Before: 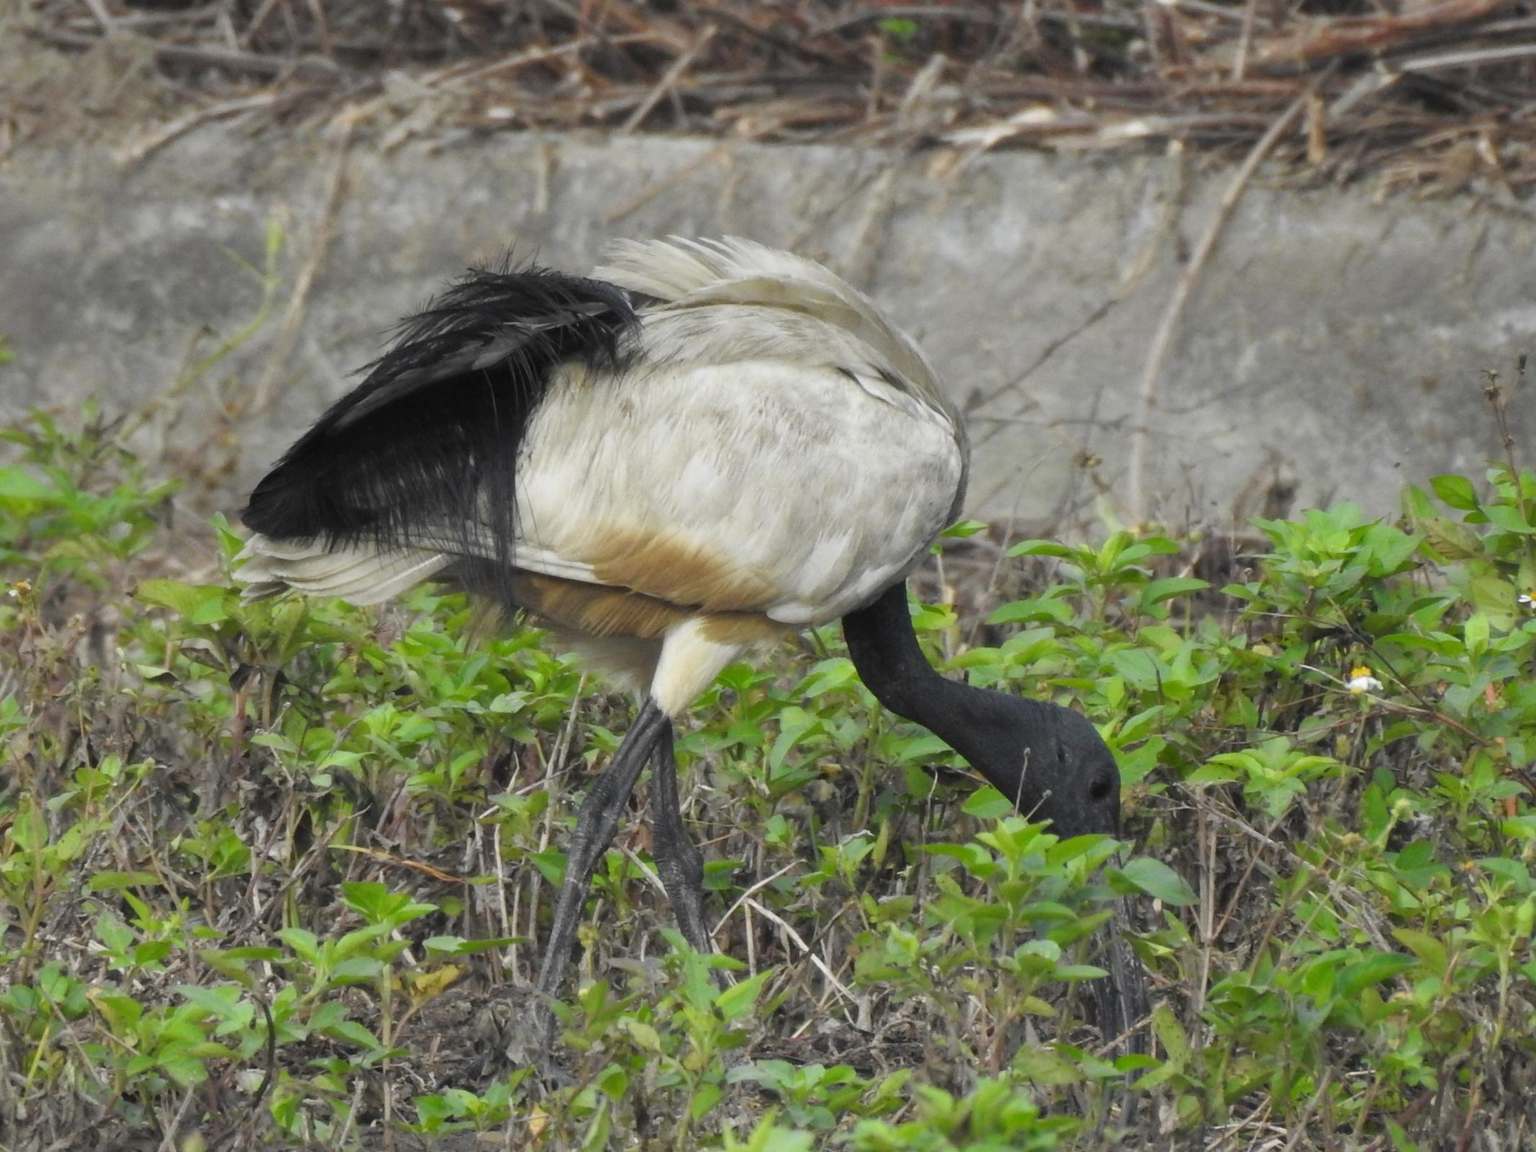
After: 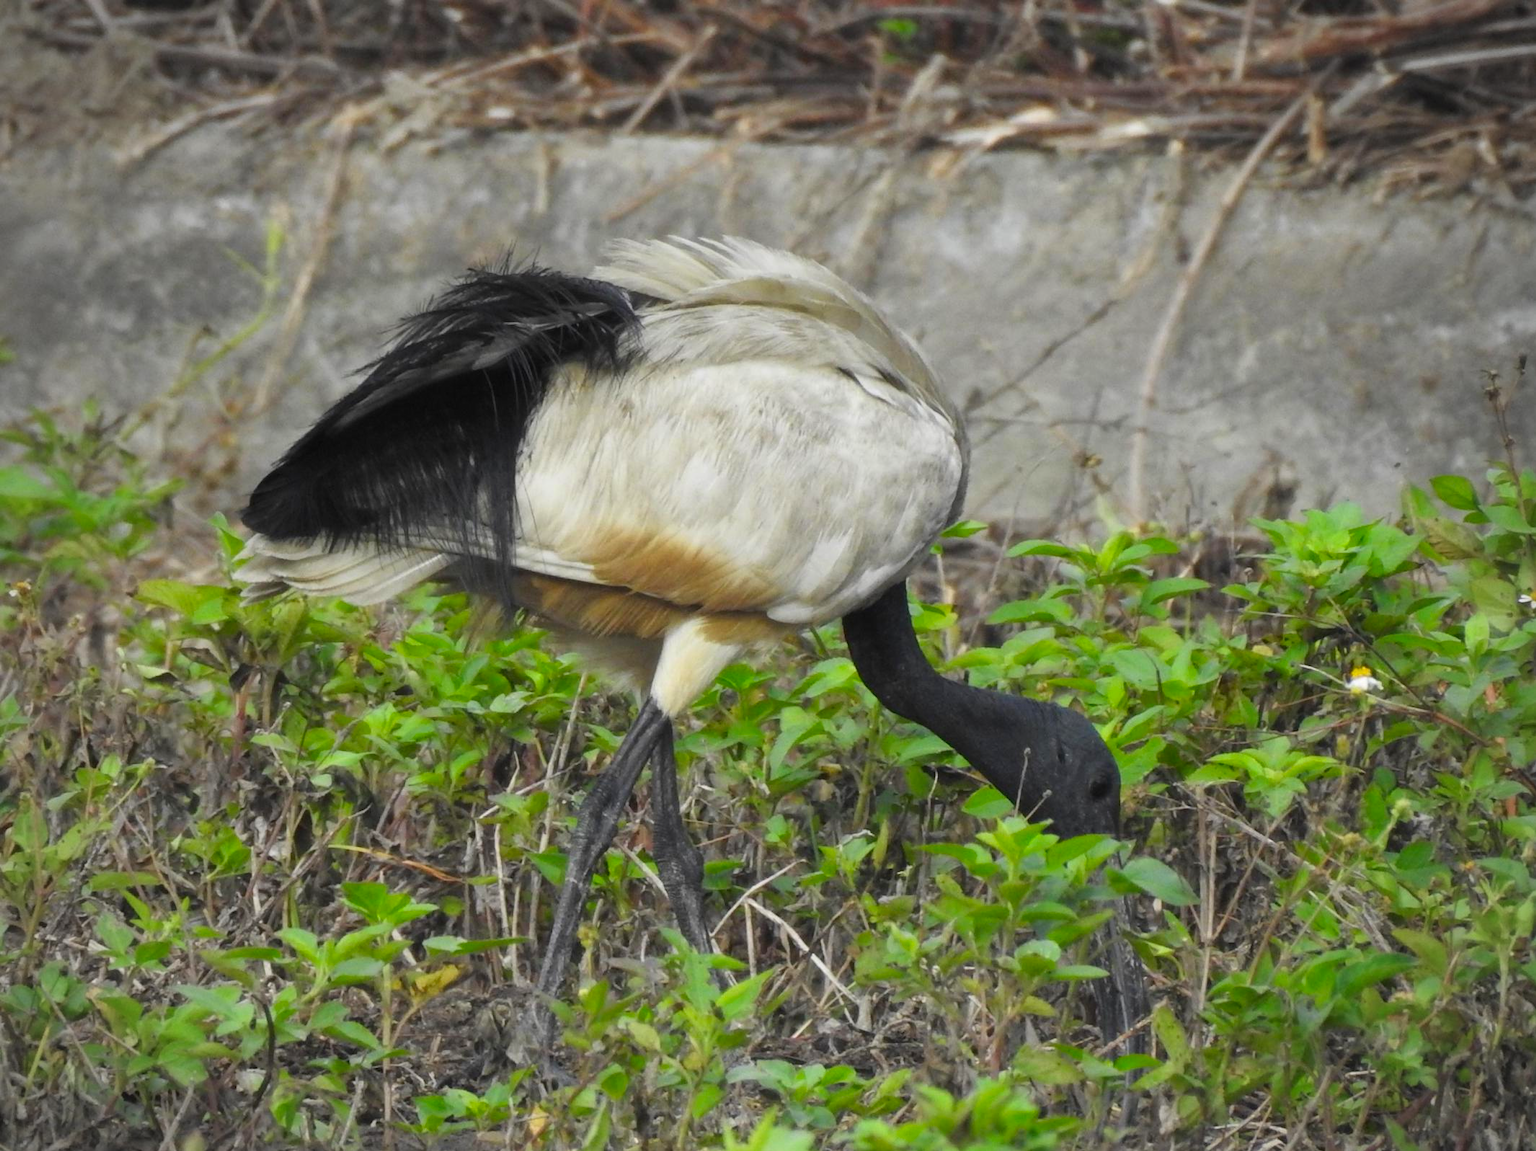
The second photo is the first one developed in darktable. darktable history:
contrast brightness saturation: contrast 0.09, saturation 0.28
vignetting: fall-off radius 60.65%
